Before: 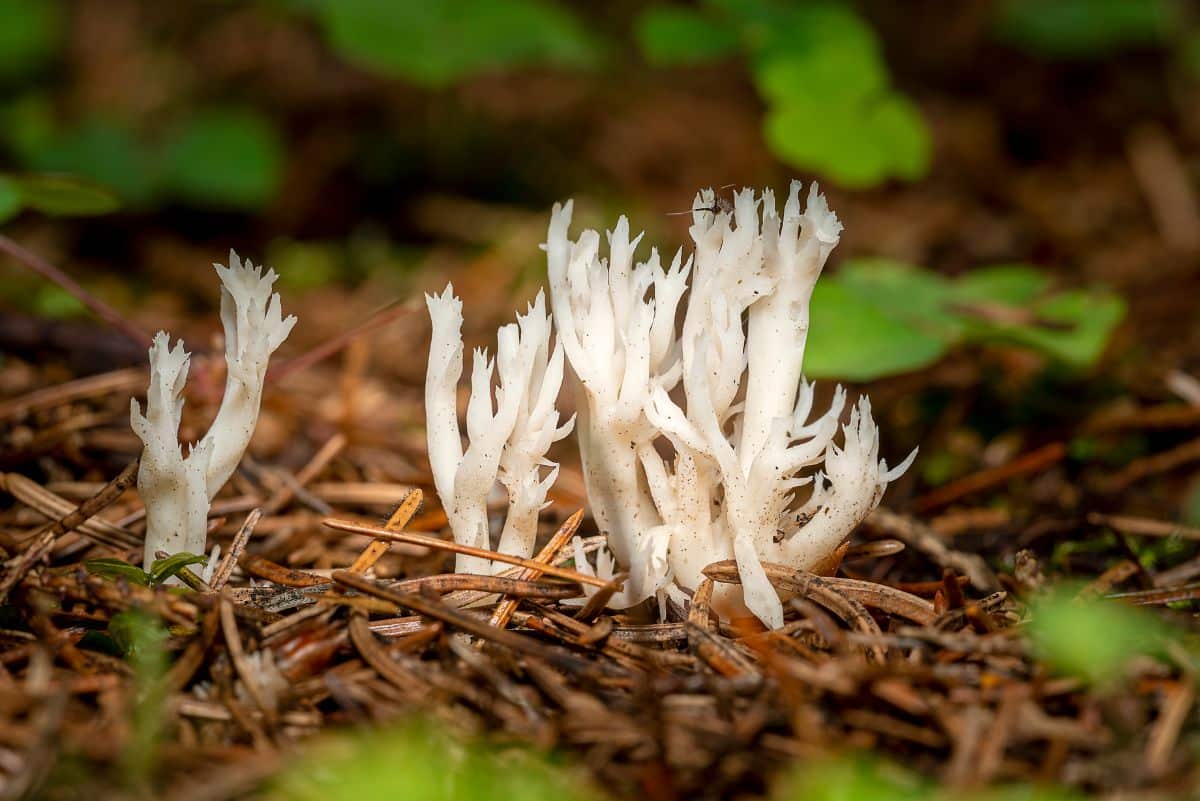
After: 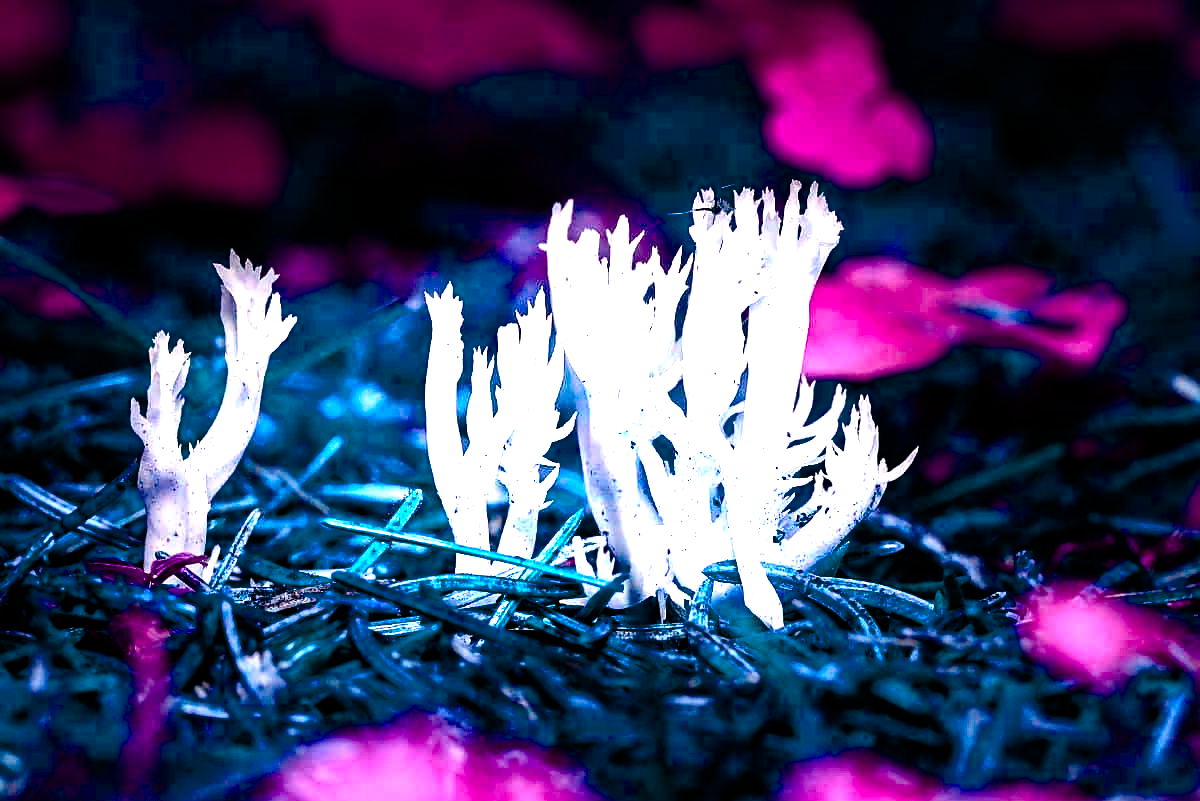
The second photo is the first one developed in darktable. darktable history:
tone equalizer: -8 EV -0.745 EV, -7 EV -0.724 EV, -6 EV -0.625 EV, -5 EV -0.376 EV, -3 EV 0.393 EV, -2 EV 0.6 EV, -1 EV 0.69 EV, +0 EV 0.766 EV
color balance rgb: linear chroma grading › global chroma 25.454%, perceptual saturation grading › global saturation 24.149%, perceptual saturation grading › highlights -23.359%, perceptual saturation grading › mid-tones 24.667%, perceptual saturation grading › shadows 40.743%, hue shift -148.91°, contrast 34.917%, saturation formula JzAzBz (2021)
sharpen: amount 0.213
